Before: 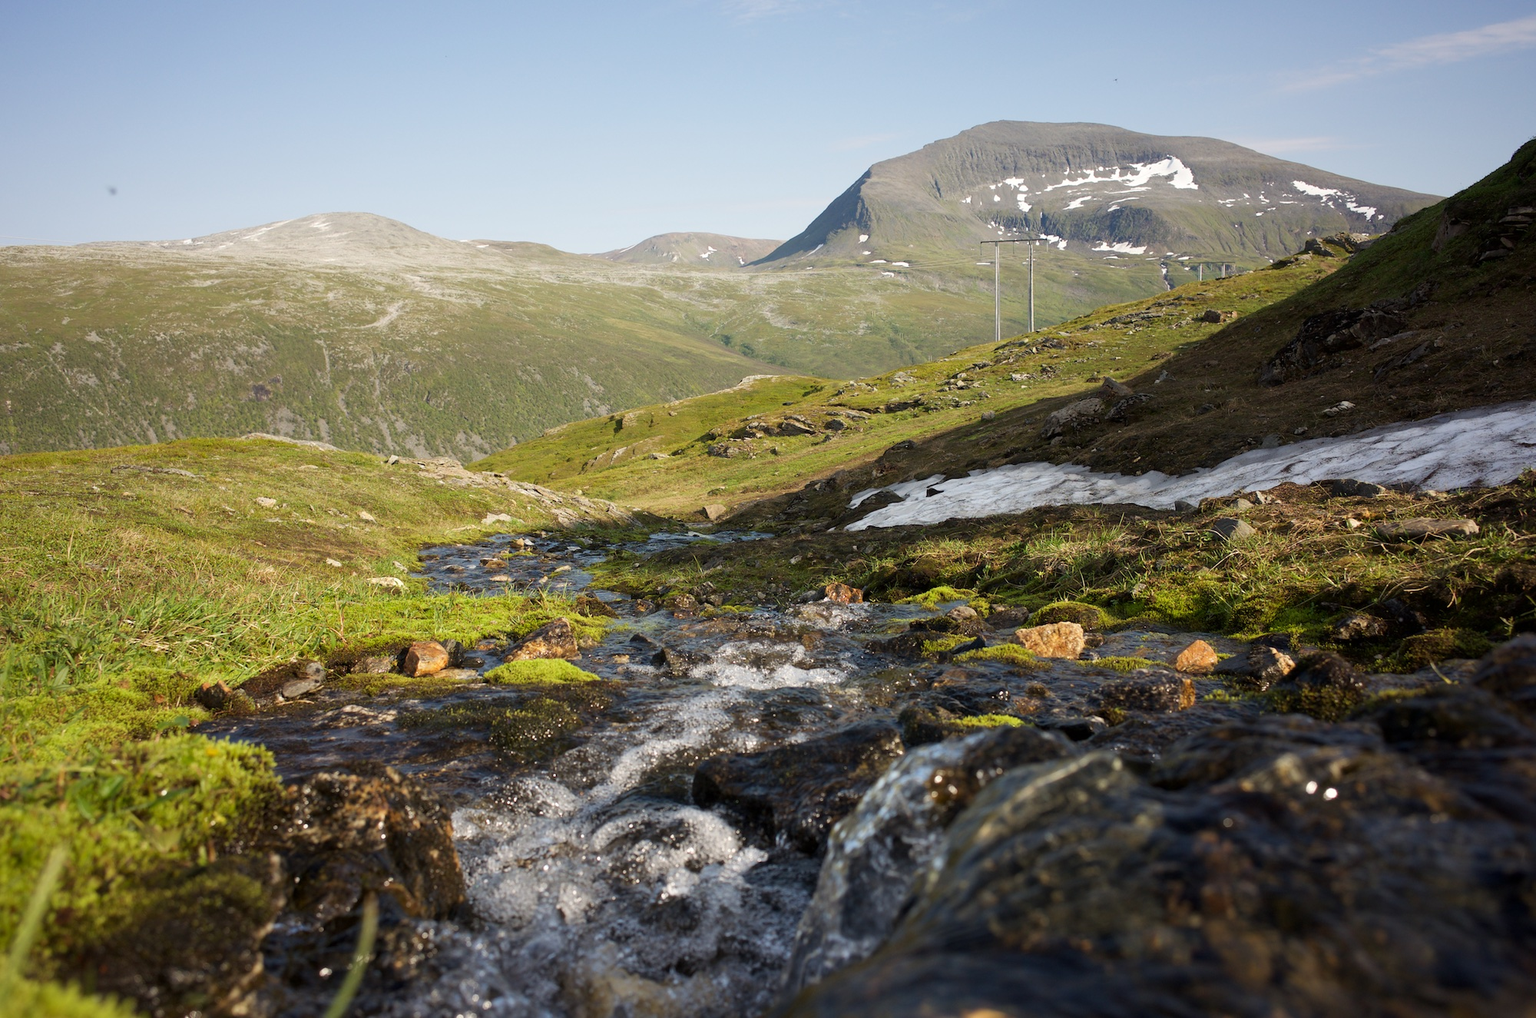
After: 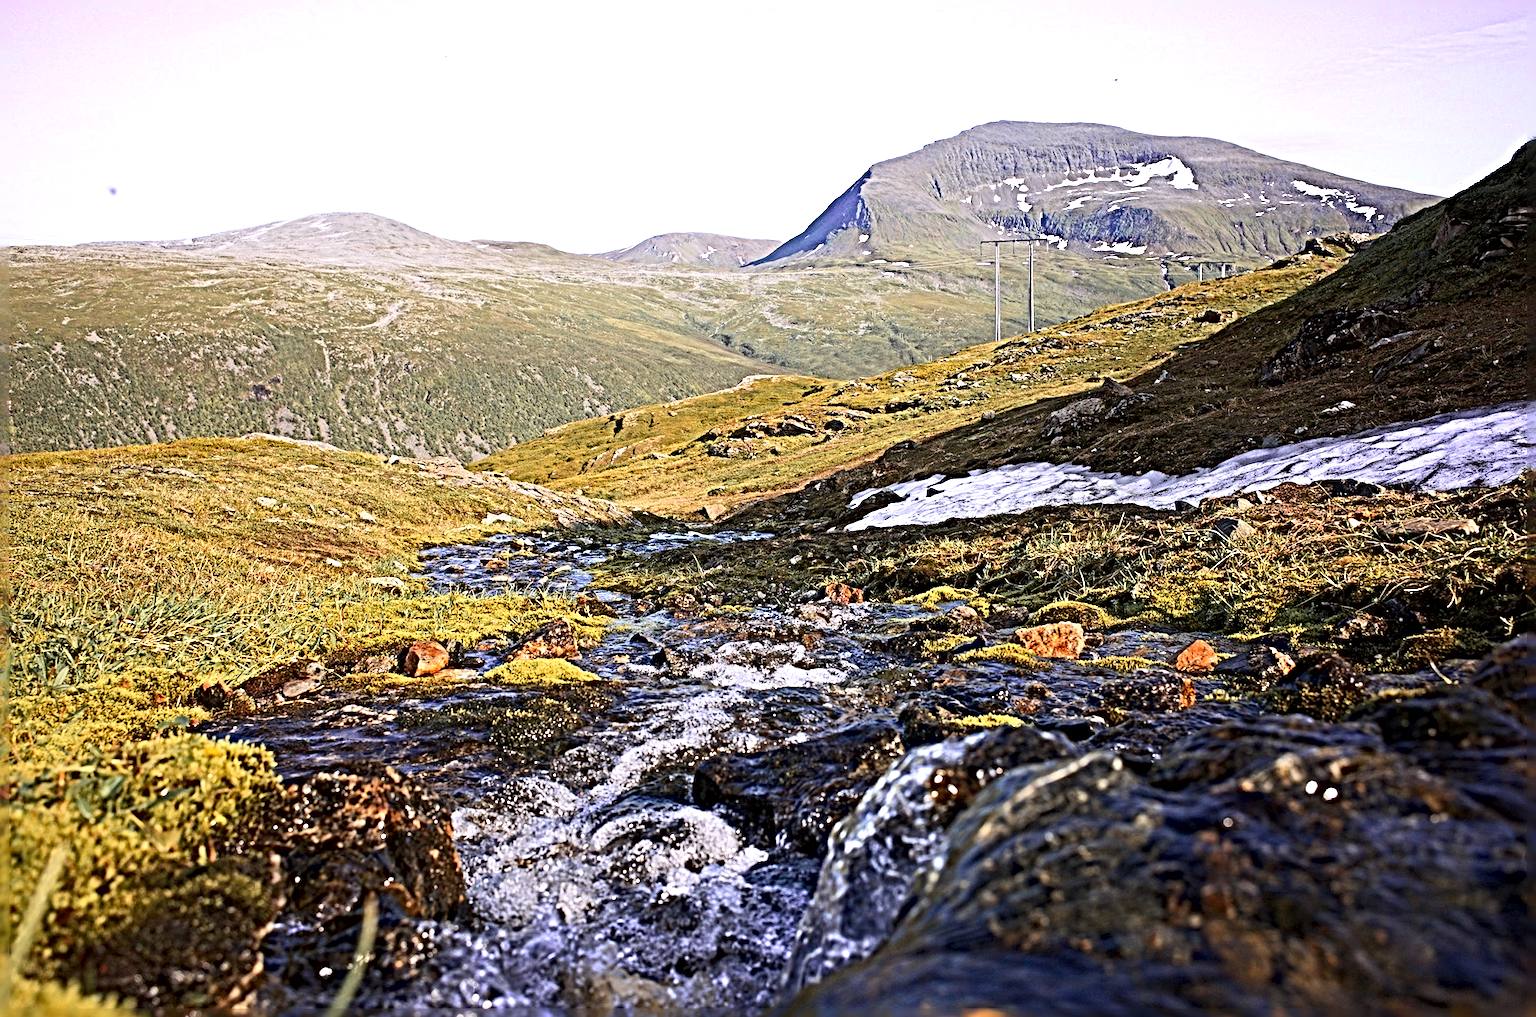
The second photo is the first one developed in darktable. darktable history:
white balance: red 1.004, blue 1.096
color zones: curves: ch0 [(0, 0.363) (0.128, 0.373) (0.25, 0.5) (0.402, 0.407) (0.521, 0.525) (0.63, 0.559) (0.729, 0.662) (0.867, 0.471)]; ch1 [(0, 0.515) (0.136, 0.618) (0.25, 0.5) (0.378, 0) (0.516, 0) (0.622, 0.593) (0.737, 0.819) (0.87, 0.593)]; ch2 [(0, 0.529) (0.128, 0.471) (0.282, 0.451) (0.386, 0.662) (0.516, 0.525) (0.633, 0.554) (0.75, 0.62) (0.875, 0.441)]
sharpen: radius 6.3, amount 1.8, threshold 0
contrast brightness saturation: contrast 0.2, brightness 0.16, saturation 0.22
